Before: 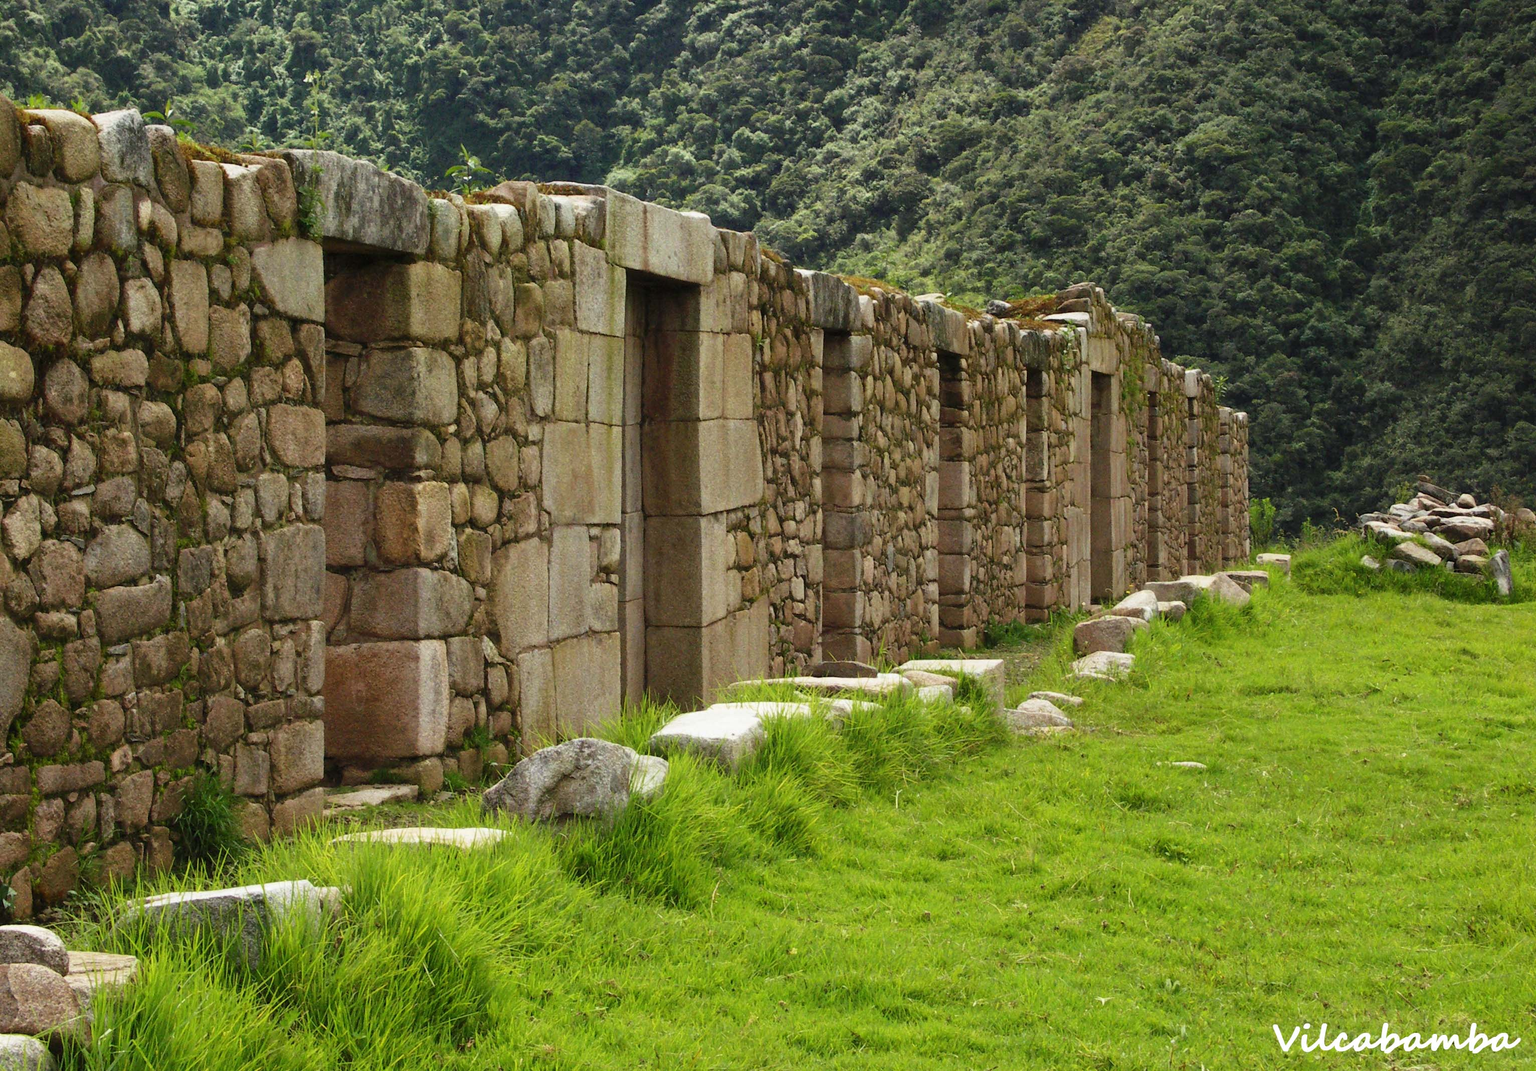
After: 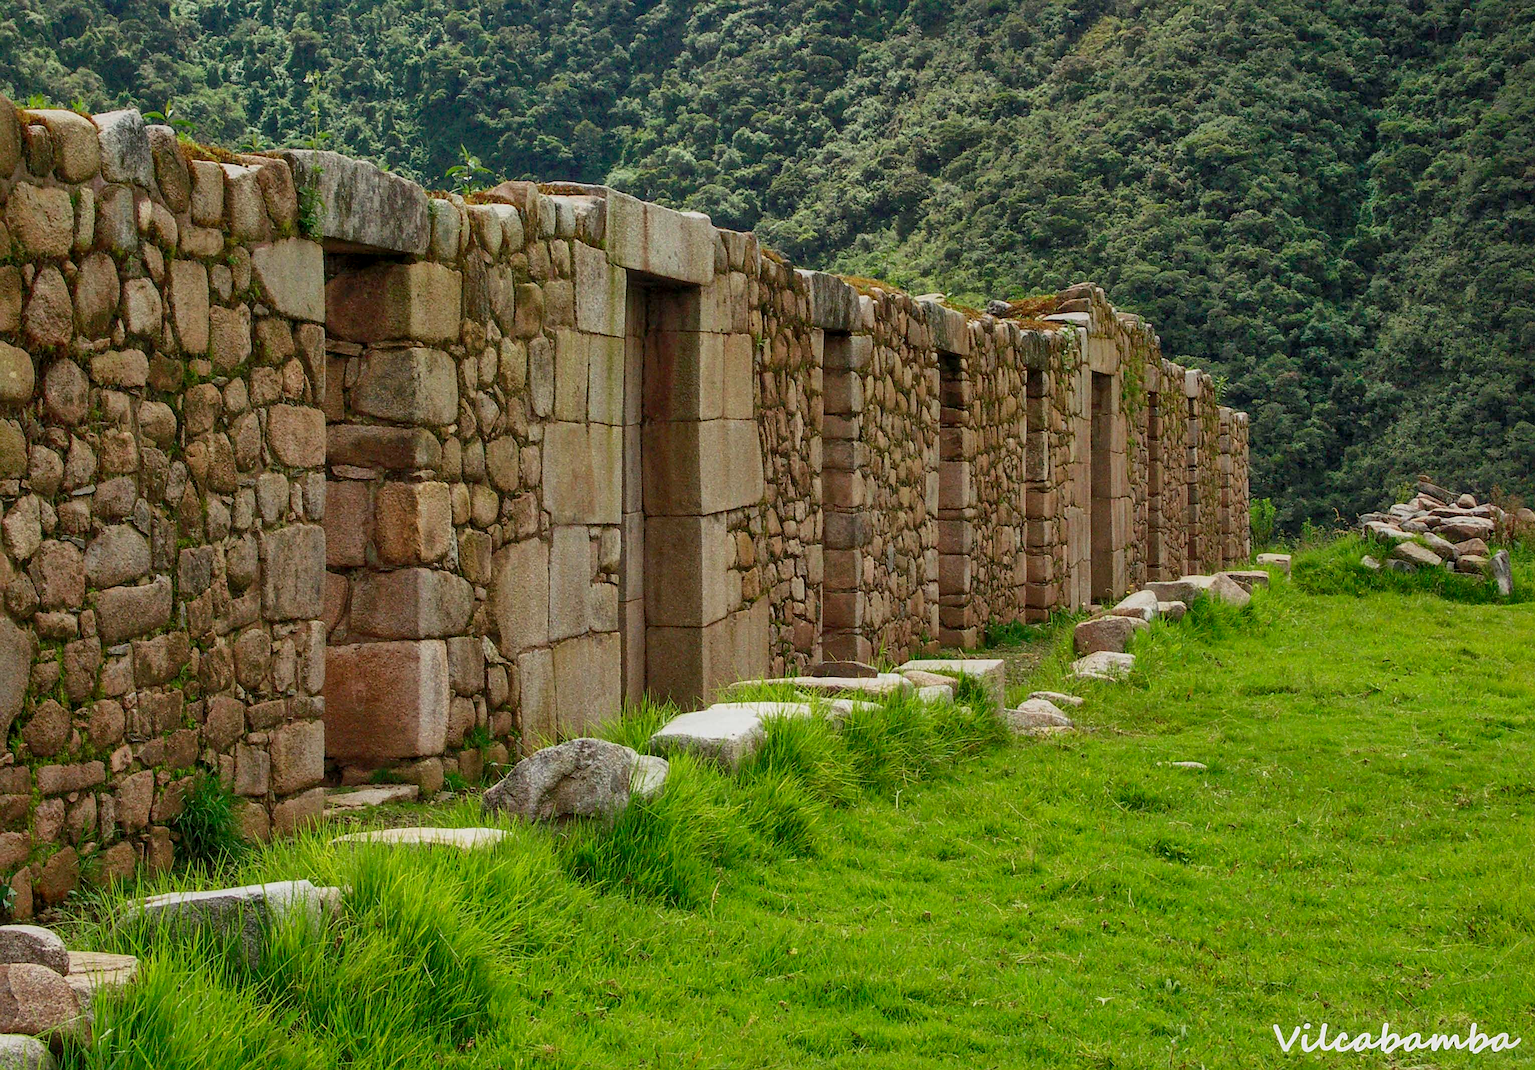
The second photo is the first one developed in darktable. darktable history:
tone equalizer: -8 EV 0.213 EV, -7 EV 0.433 EV, -6 EV 0.386 EV, -5 EV 0.264 EV, -3 EV -0.247 EV, -2 EV -0.447 EV, -1 EV -0.427 EV, +0 EV -0.274 EV
sharpen: on, module defaults
local contrast: on, module defaults
shadows and highlights: on, module defaults
